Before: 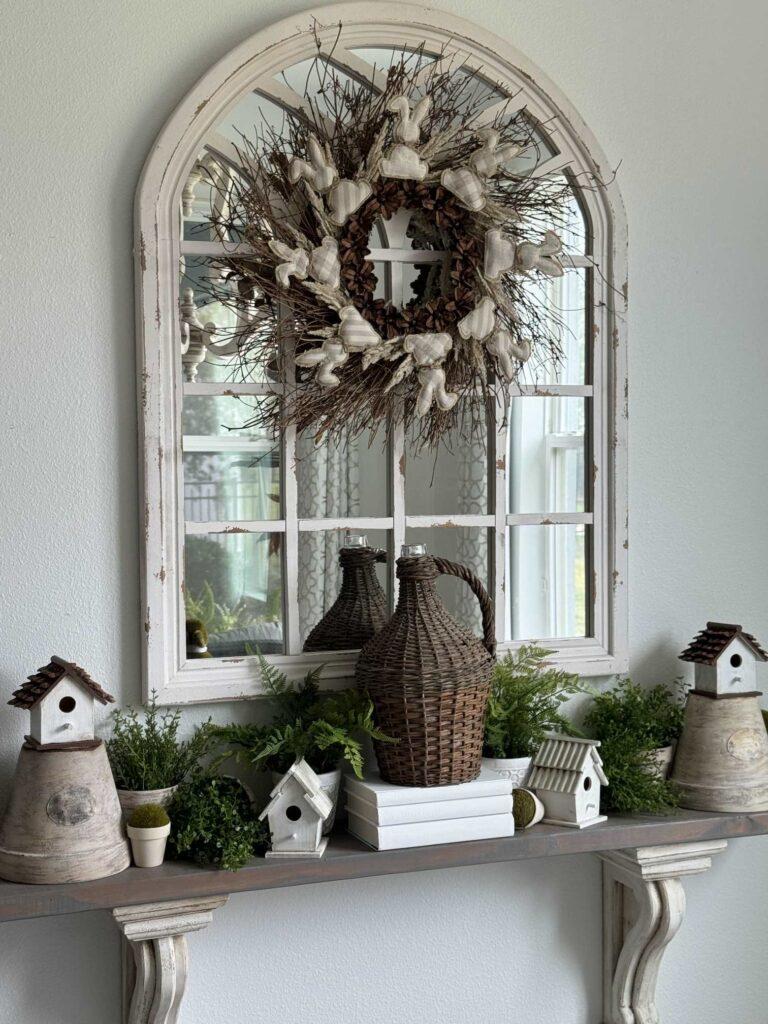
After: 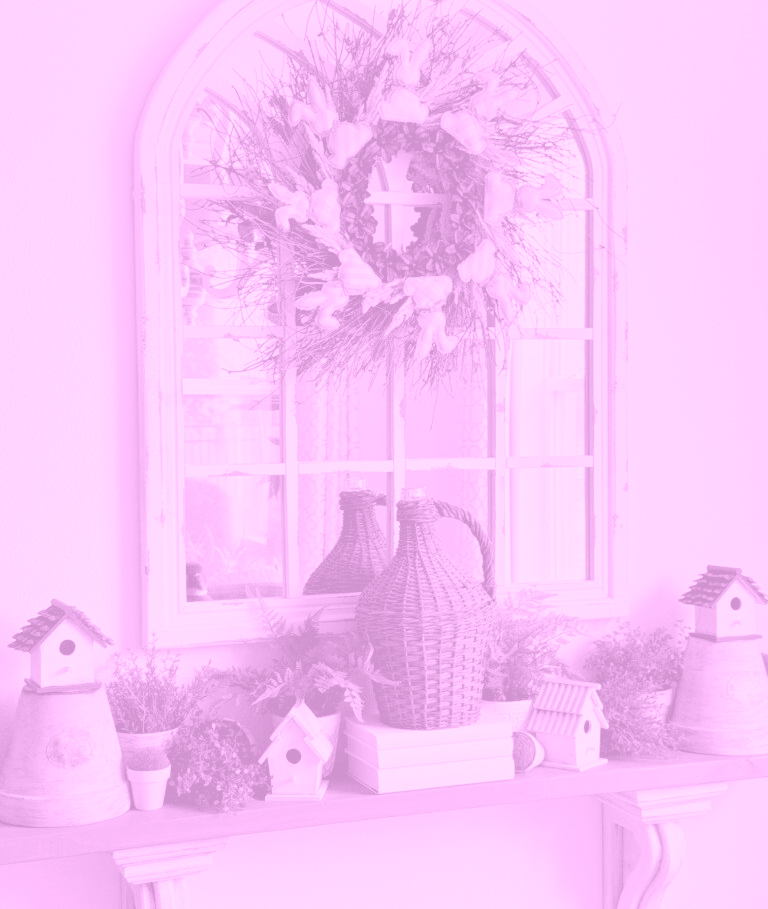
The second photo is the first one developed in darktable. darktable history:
colorize: hue 331.2°, saturation 75%, source mix 30.28%, lightness 70.52%, version 1
filmic rgb: middle gray luminance 18.42%, black relative exposure -10.5 EV, white relative exposure 3.4 EV, threshold 6 EV, target black luminance 0%, hardness 6.03, latitude 99%, contrast 0.847, shadows ↔ highlights balance 0.505%, add noise in highlights 0, preserve chrominance max RGB, color science v3 (2019), use custom middle-gray values true, iterations of high-quality reconstruction 0, contrast in highlights soft, enable highlight reconstruction true
crop and rotate: top 5.609%, bottom 5.609%
exposure: black level correction 0, exposure 0.68 EV, compensate exposure bias true, compensate highlight preservation false
